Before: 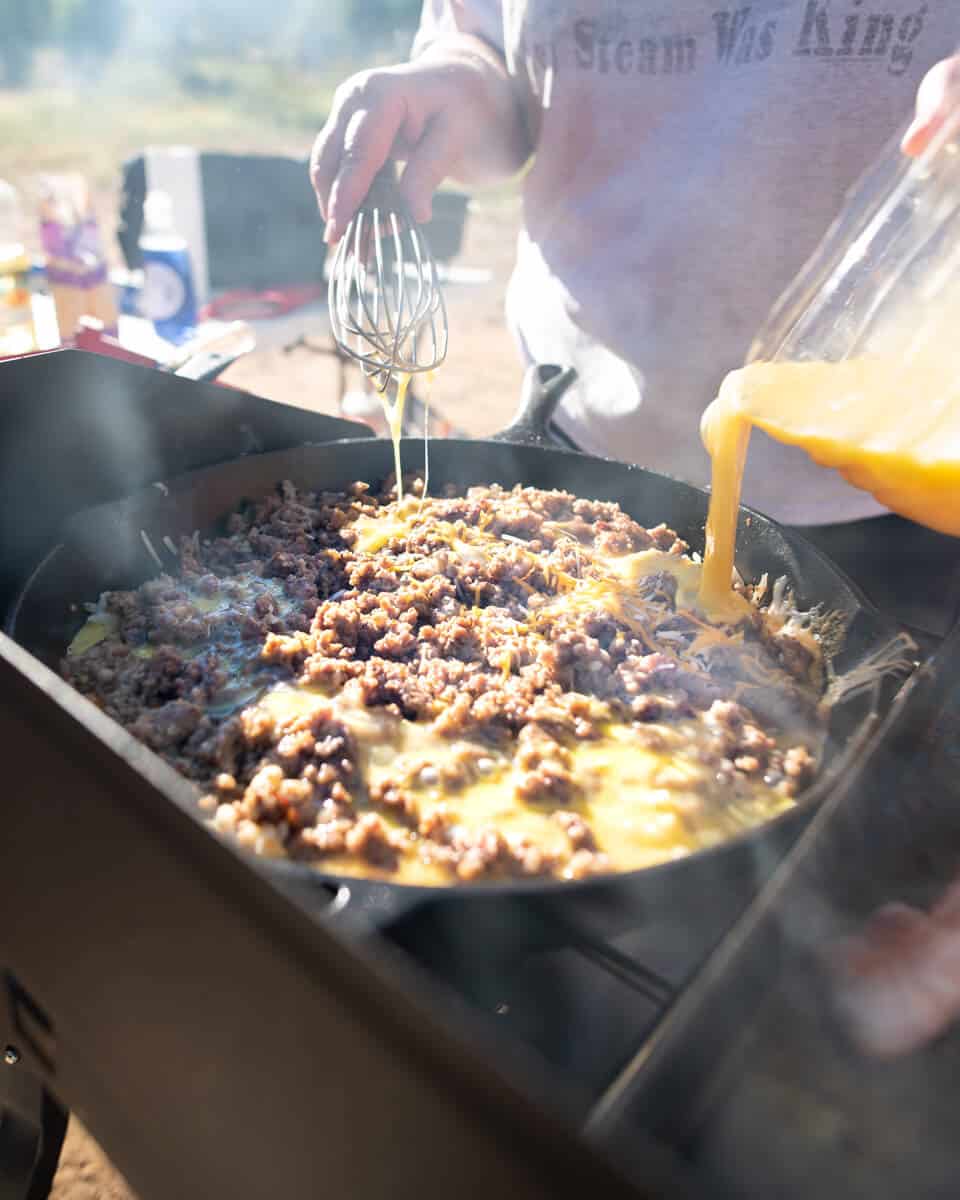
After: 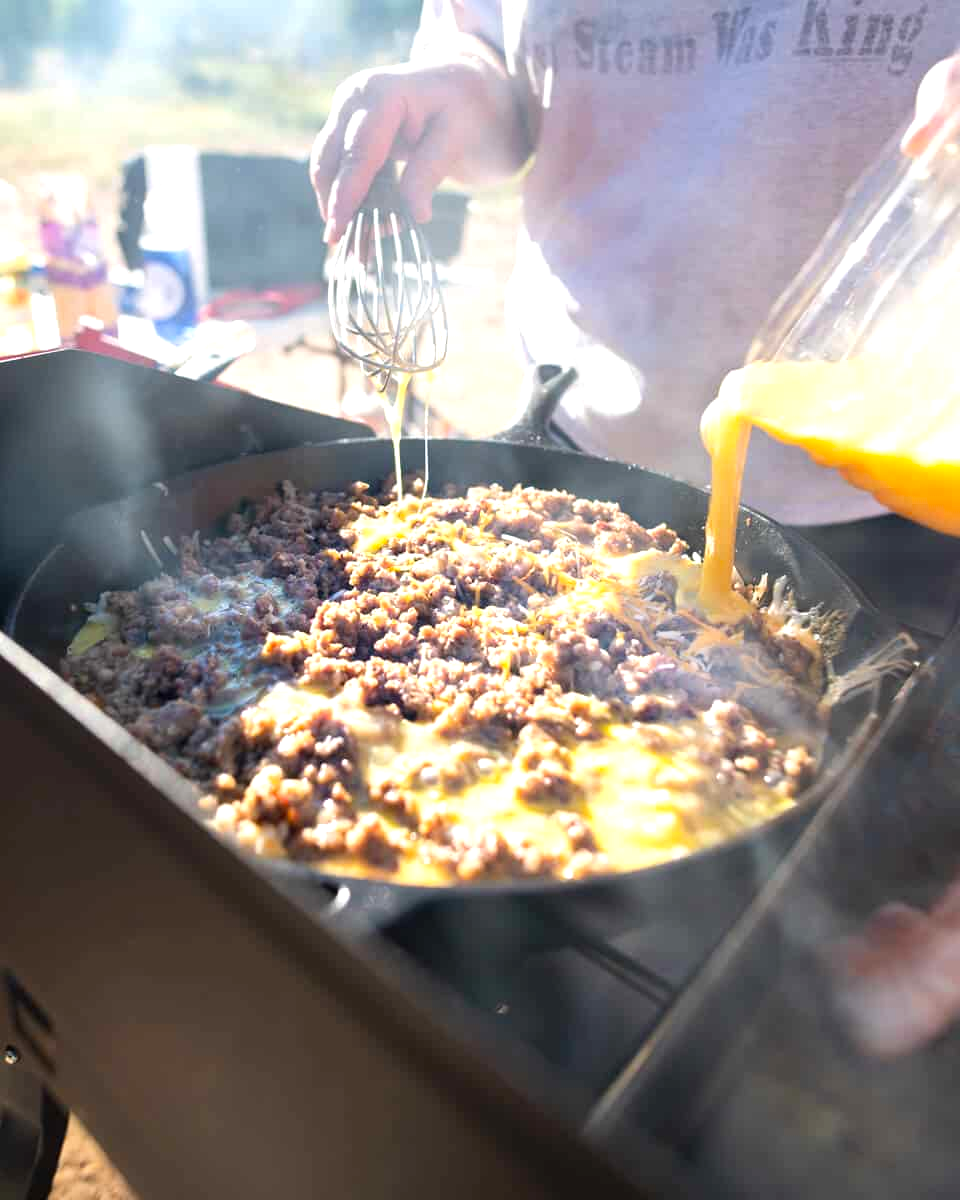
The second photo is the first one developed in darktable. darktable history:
color balance: output saturation 110%
exposure: black level correction 0, exposure 0.4 EV, compensate exposure bias true, compensate highlight preservation false
